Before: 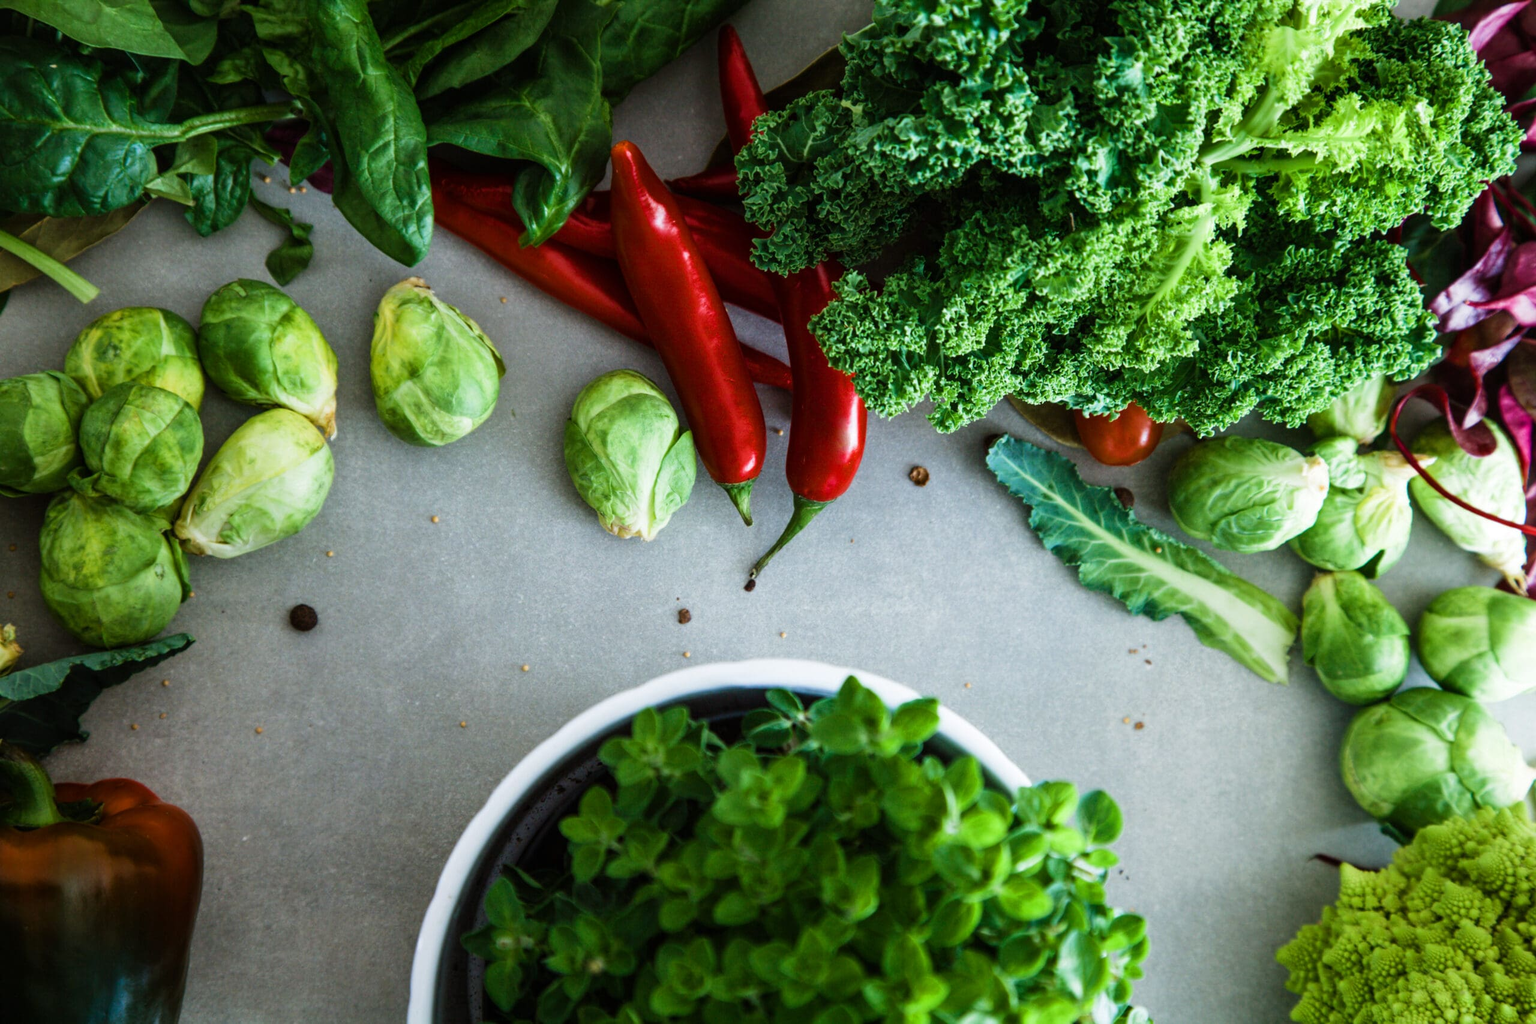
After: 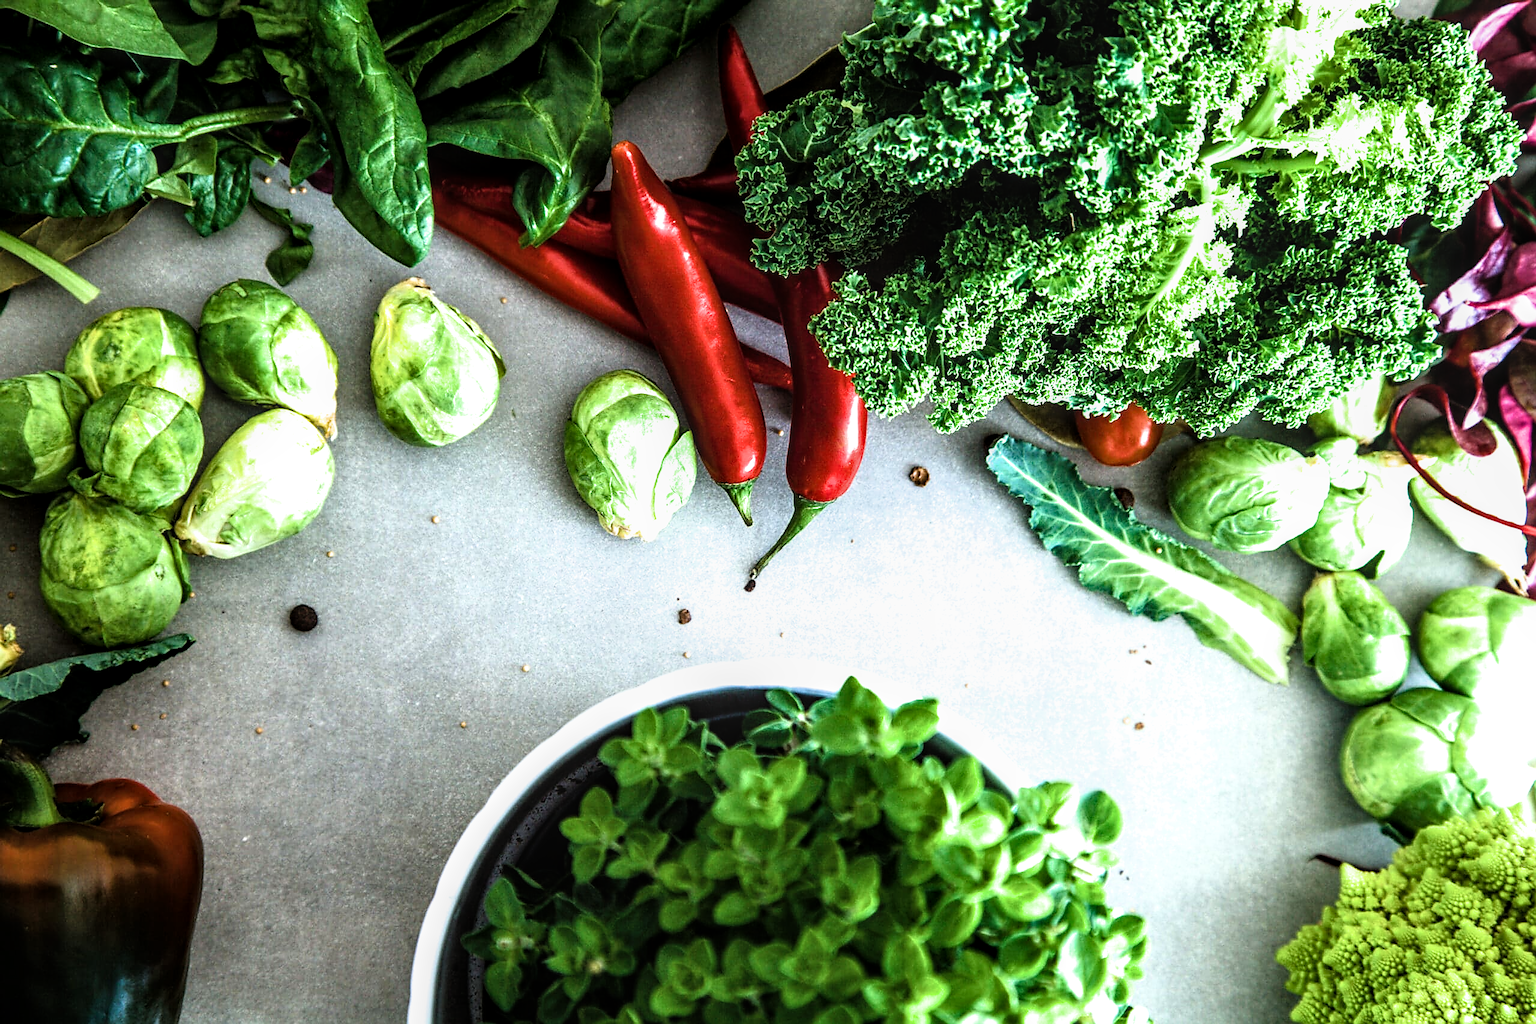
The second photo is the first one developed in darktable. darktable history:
sharpen: radius 1.381, amount 1.232, threshold 0.78
exposure: black level correction 0, exposure 0.699 EV, compensate highlight preservation false
filmic rgb: black relative exposure -8 EV, white relative exposure 2.34 EV, hardness 6.56
local contrast: on, module defaults
